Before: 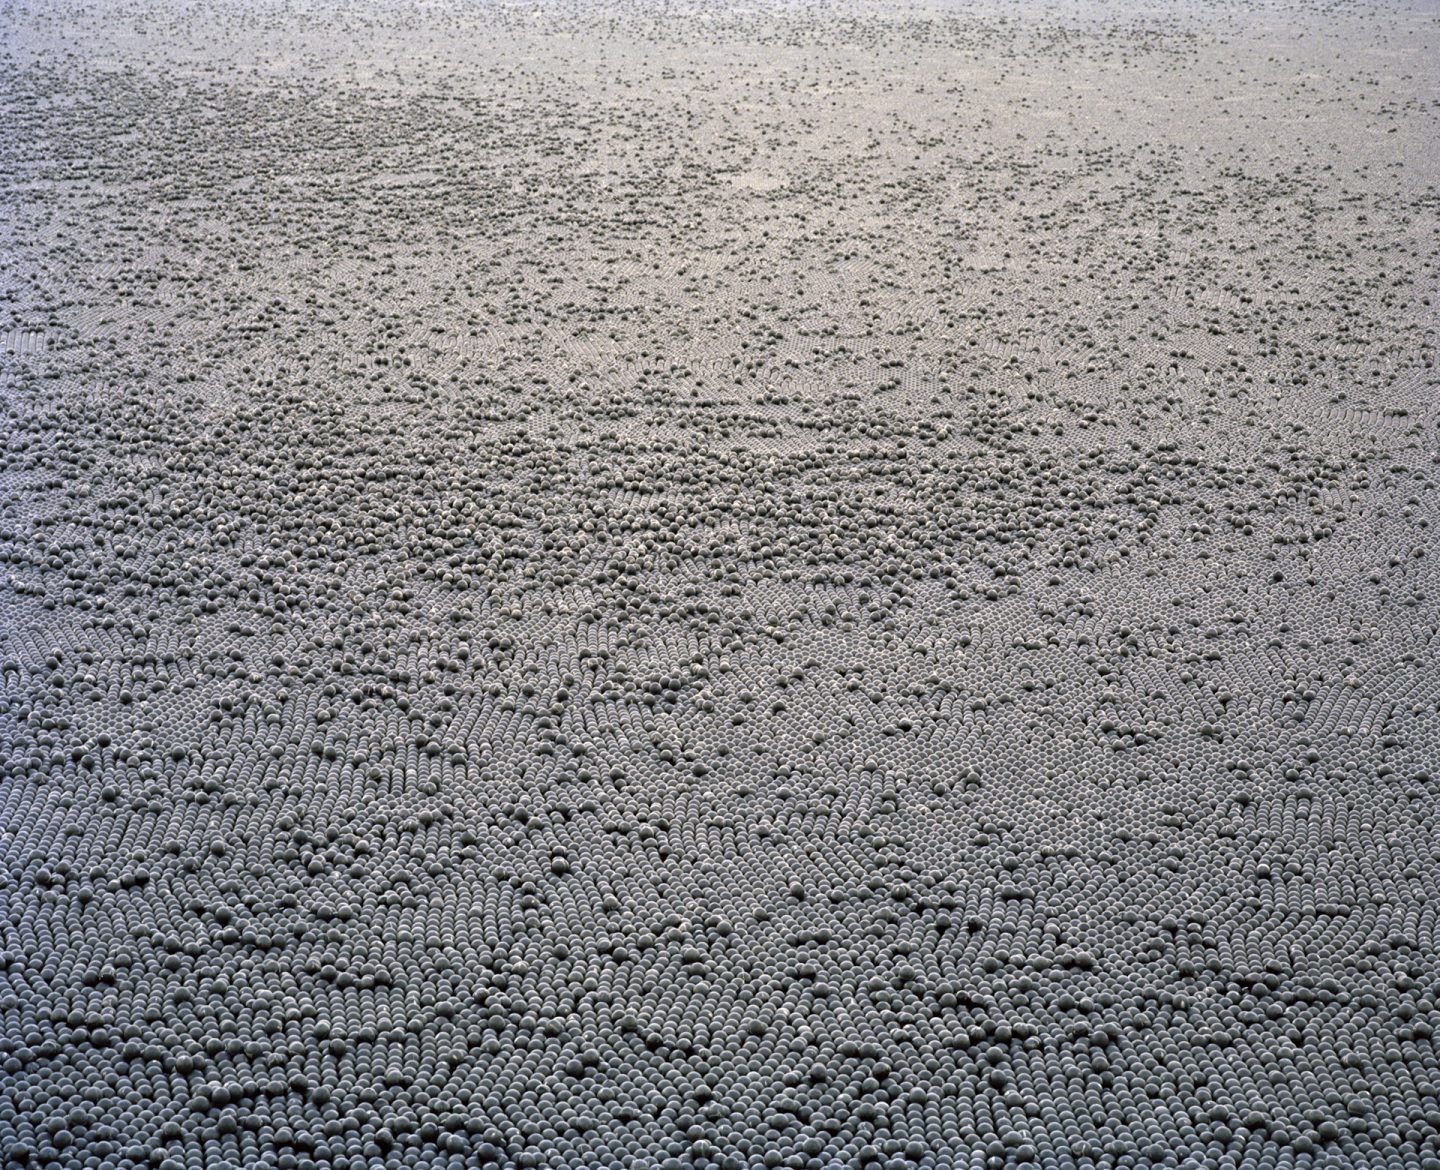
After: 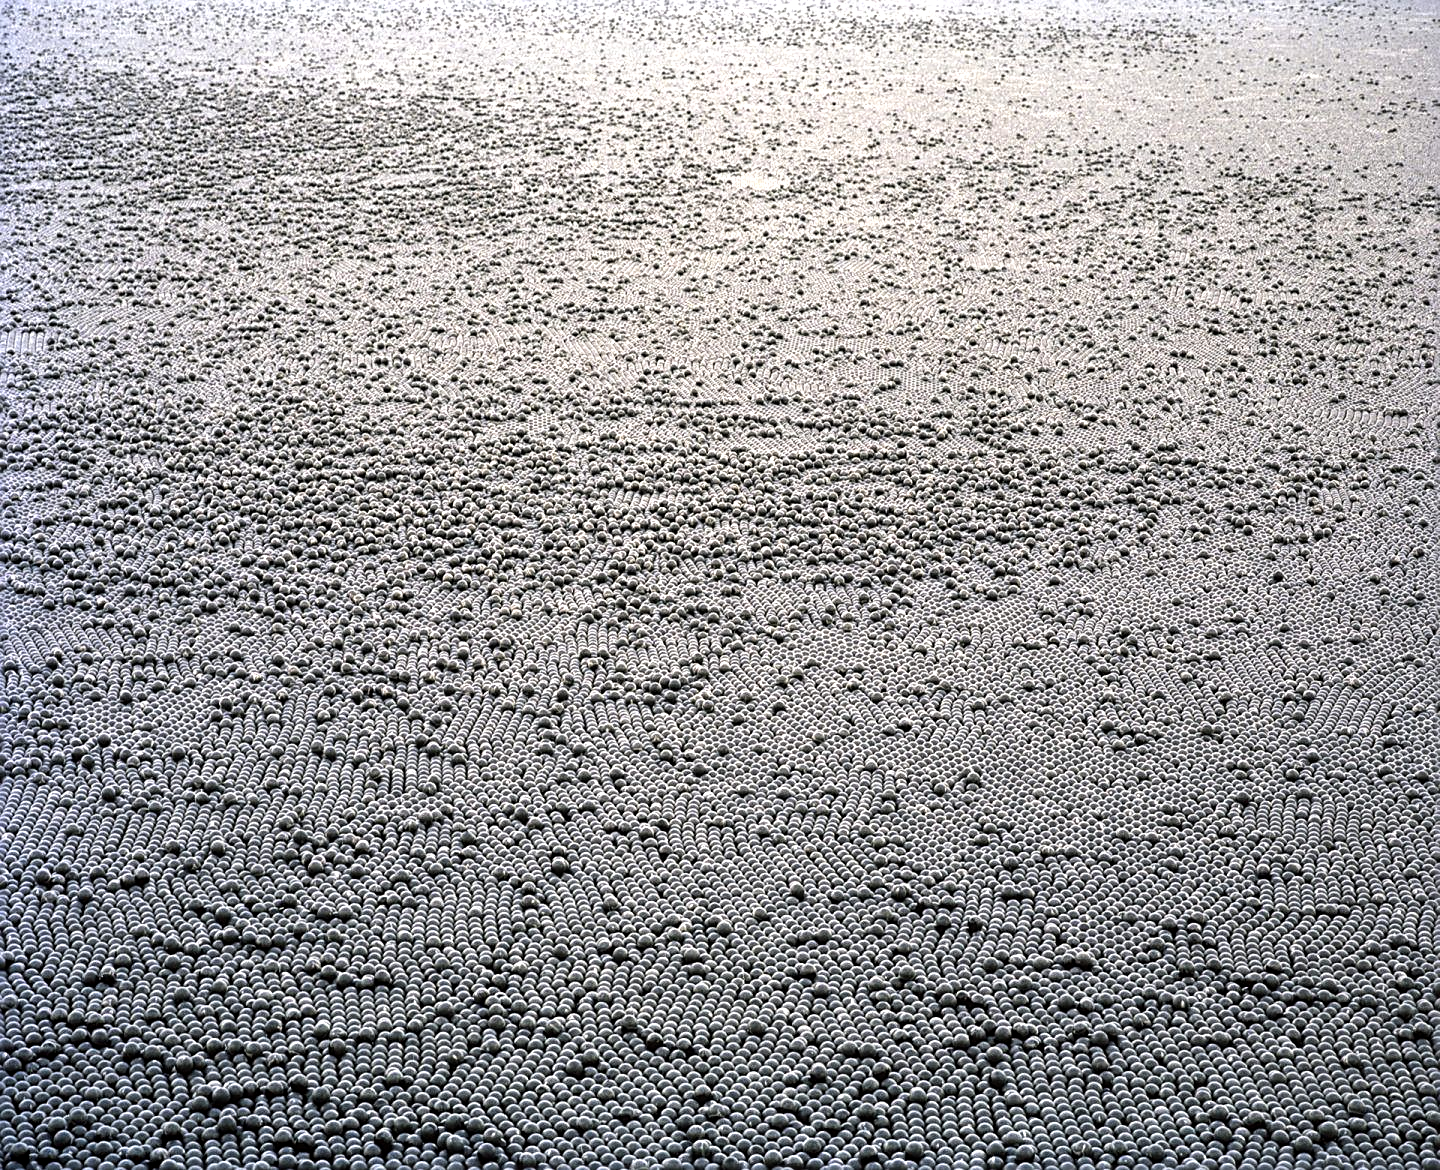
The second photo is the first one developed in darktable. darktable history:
tone equalizer: -8 EV -0.75 EV, -7 EV -0.7 EV, -6 EV -0.6 EV, -5 EV -0.4 EV, -3 EV 0.4 EV, -2 EV 0.6 EV, -1 EV 0.7 EV, +0 EV 0.75 EV, edges refinement/feathering 500, mask exposure compensation -1.57 EV, preserve details no
sharpen: on, module defaults
local contrast: on, module defaults
